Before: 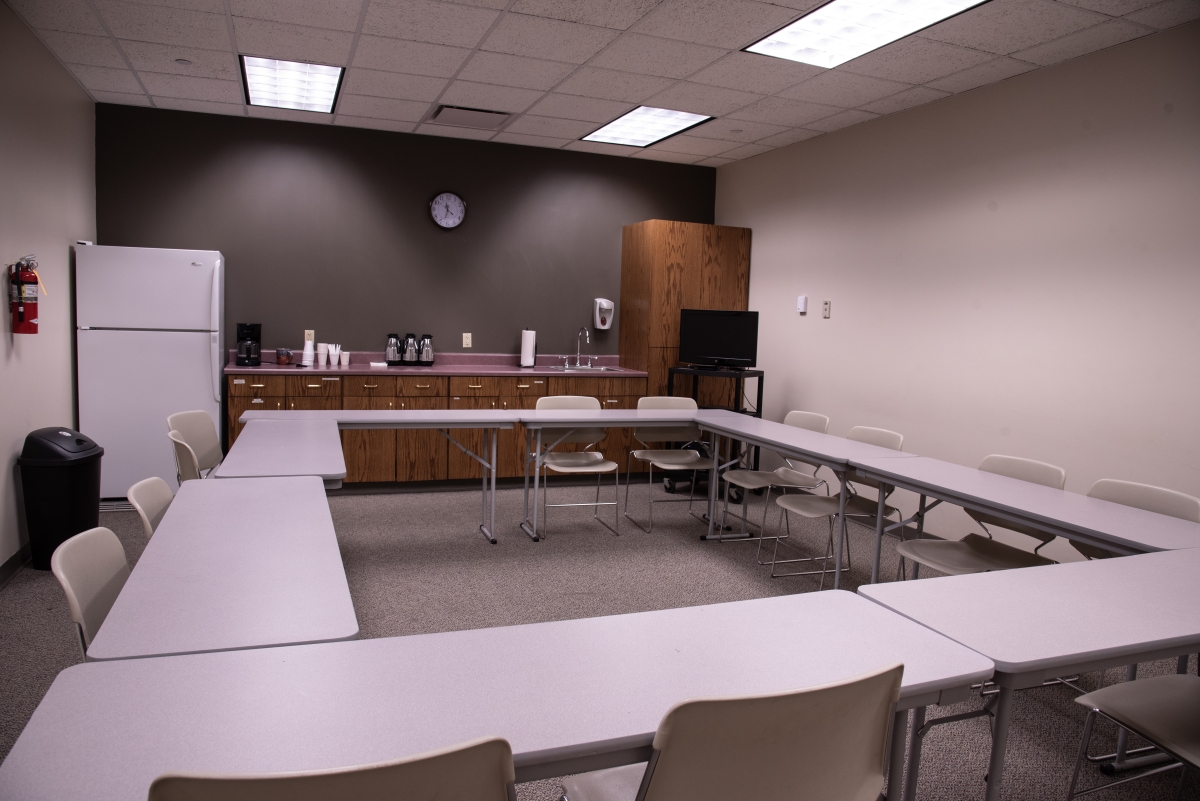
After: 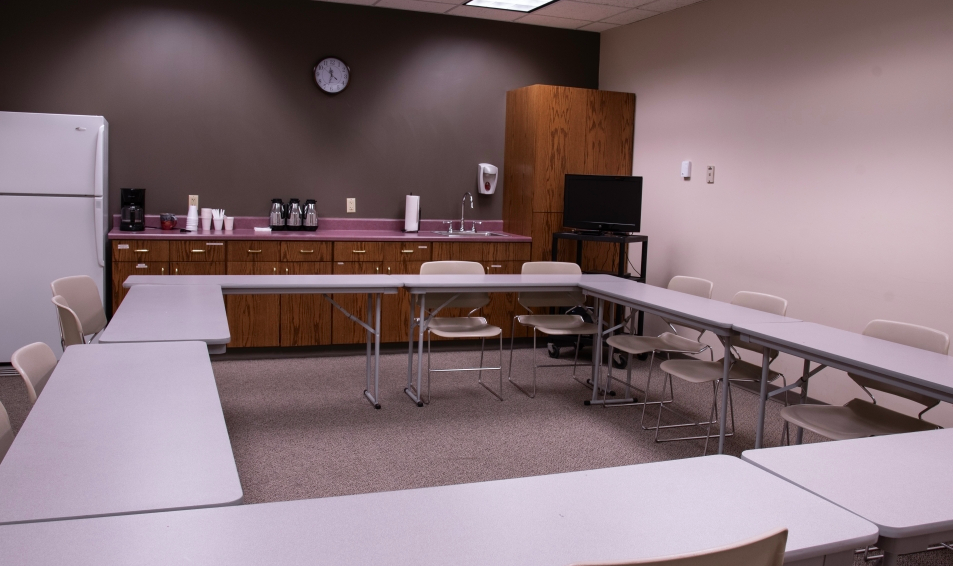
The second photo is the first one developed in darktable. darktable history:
white balance: red 0.982, blue 1.018
color zones: curves: ch0 [(0, 0.48) (0.209, 0.398) (0.305, 0.332) (0.429, 0.493) (0.571, 0.5) (0.714, 0.5) (0.857, 0.5) (1, 0.48)]; ch1 [(0, 0.736) (0.143, 0.625) (0.225, 0.371) (0.429, 0.256) (0.571, 0.241) (0.714, 0.213) (0.857, 0.48) (1, 0.736)]; ch2 [(0, 0.448) (0.143, 0.498) (0.286, 0.5) (0.429, 0.5) (0.571, 0.5) (0.714, 0.5) (0.857, 0.5) (1, 0.448)]
crop: left 9.712%, top 16.928%, right 10.845%, bottom 12.332%
